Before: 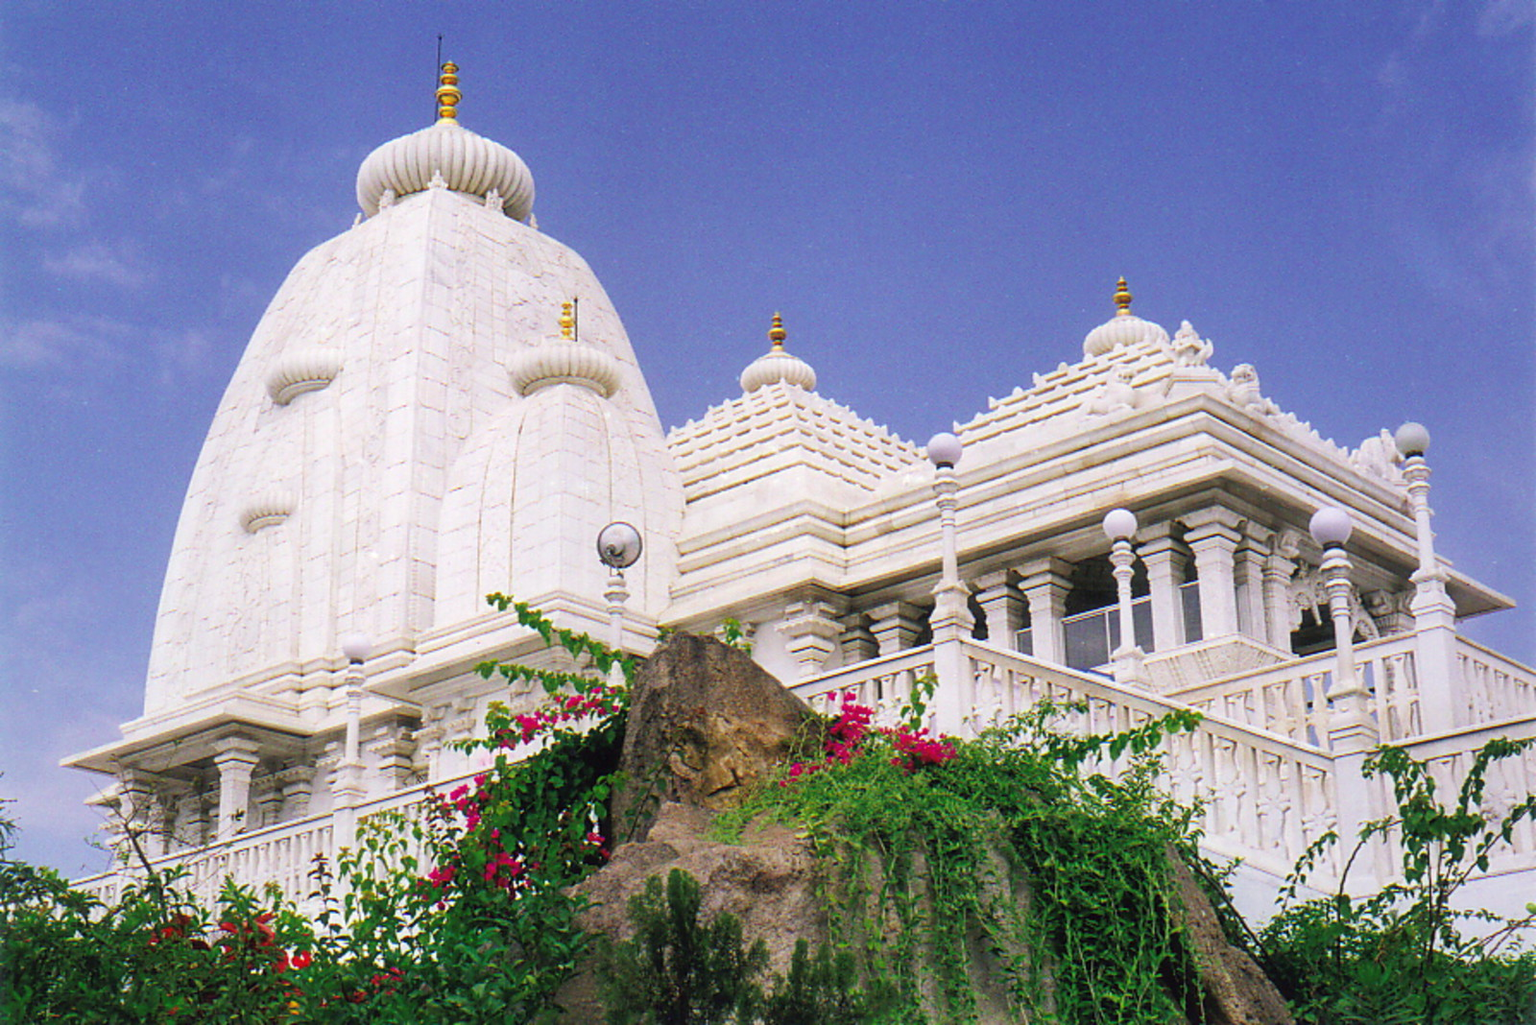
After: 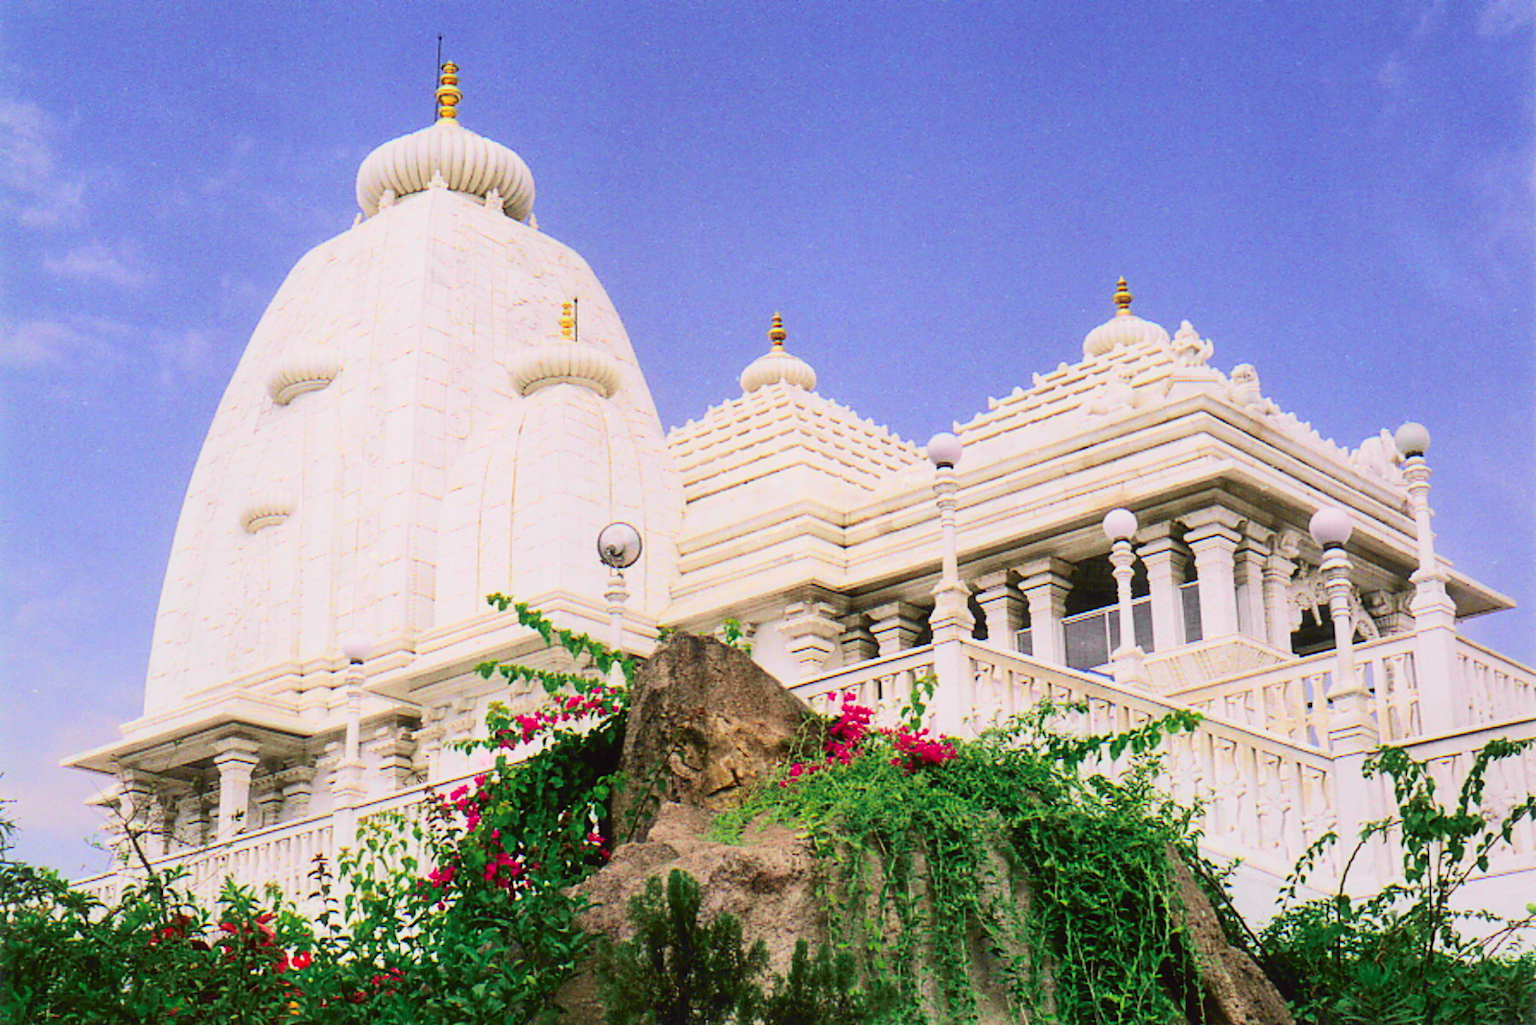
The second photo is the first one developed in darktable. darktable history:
tone curve: curves: ch0 [(0, 0.006) (0.184, 0.172) (0.405, 0.46) (0.456, 0.528) (0.634, 0.728) (0.877, 0.89) (0.984, 0.935)]; ch1 [(0, 0) (0.443, 0.43) (0.492, 0.495) (0.566, 0.582) (0.595, 0.606) (0.608, 0.609) (0.65, 0.677) (1, 1)]; ch2 [(0, 0) (0.33, 0.301) (0.421, 0.443) (0.447, 0.489) (0.492, 0.495) (0.537, 0.583) (0.586, 0.591) (0.663, 0.686) (1, 1)], color space Lab, independent channels, preserve colors none
